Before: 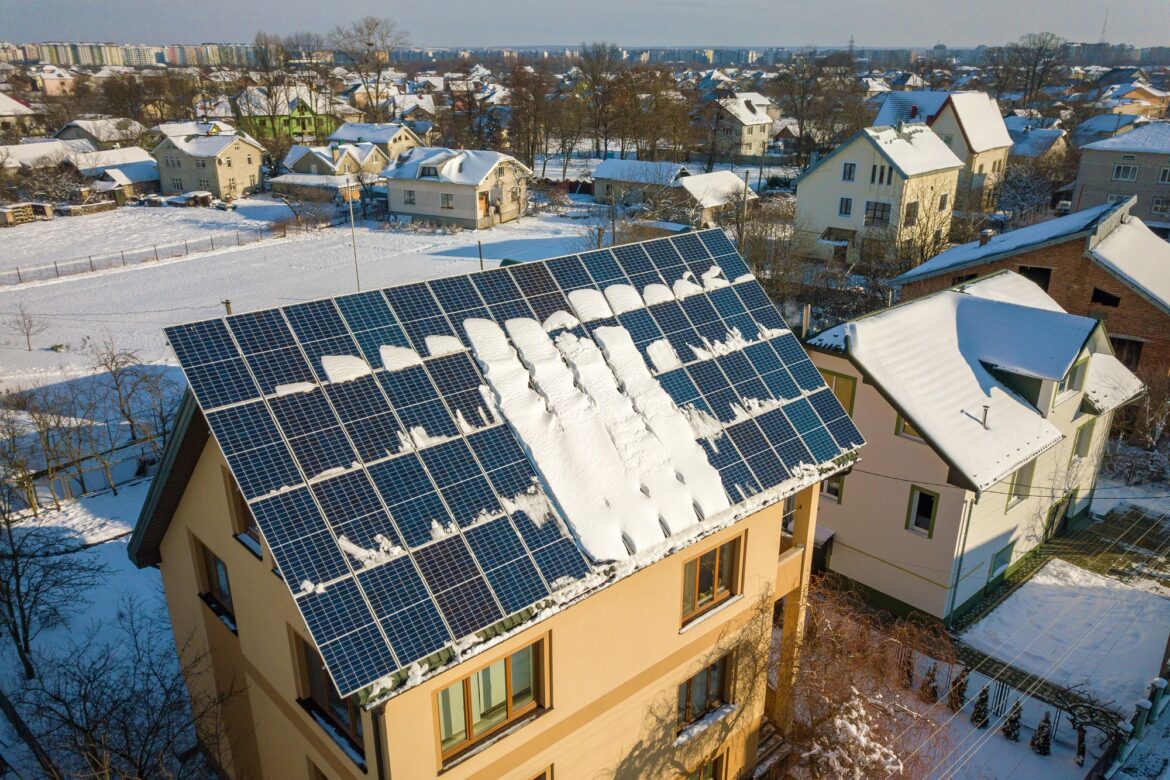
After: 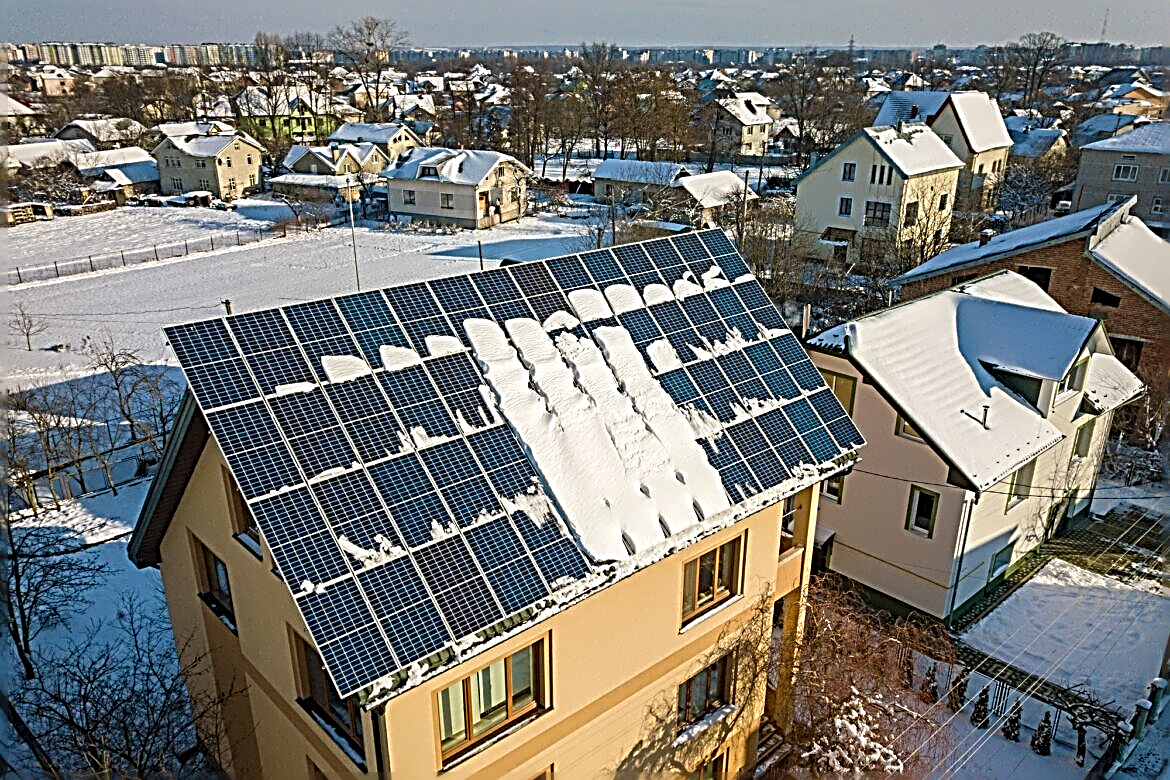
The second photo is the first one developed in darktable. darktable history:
sharpen: radius 3.139, amount 1.736
